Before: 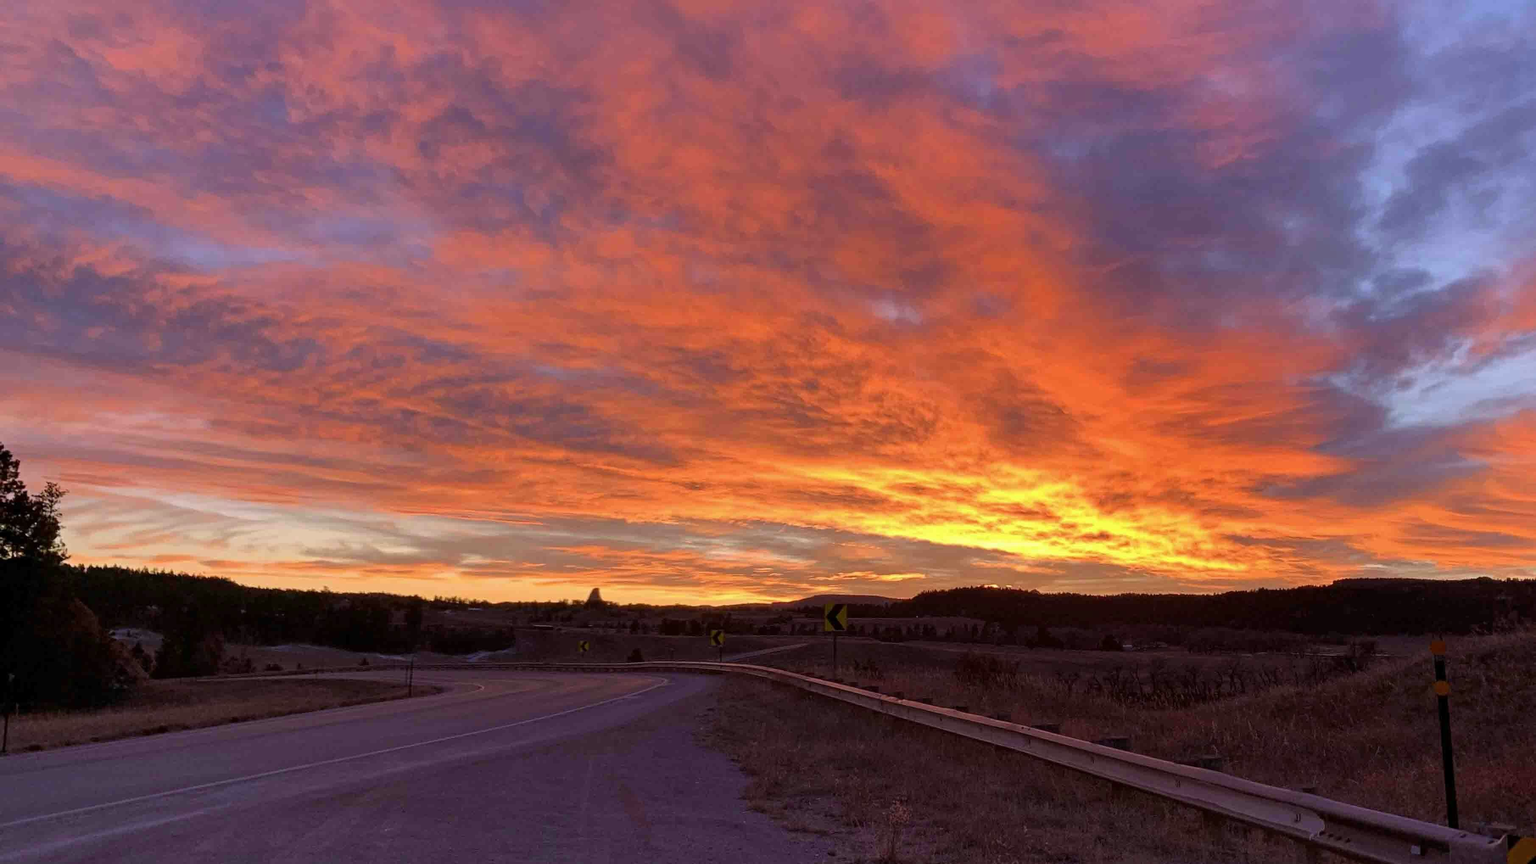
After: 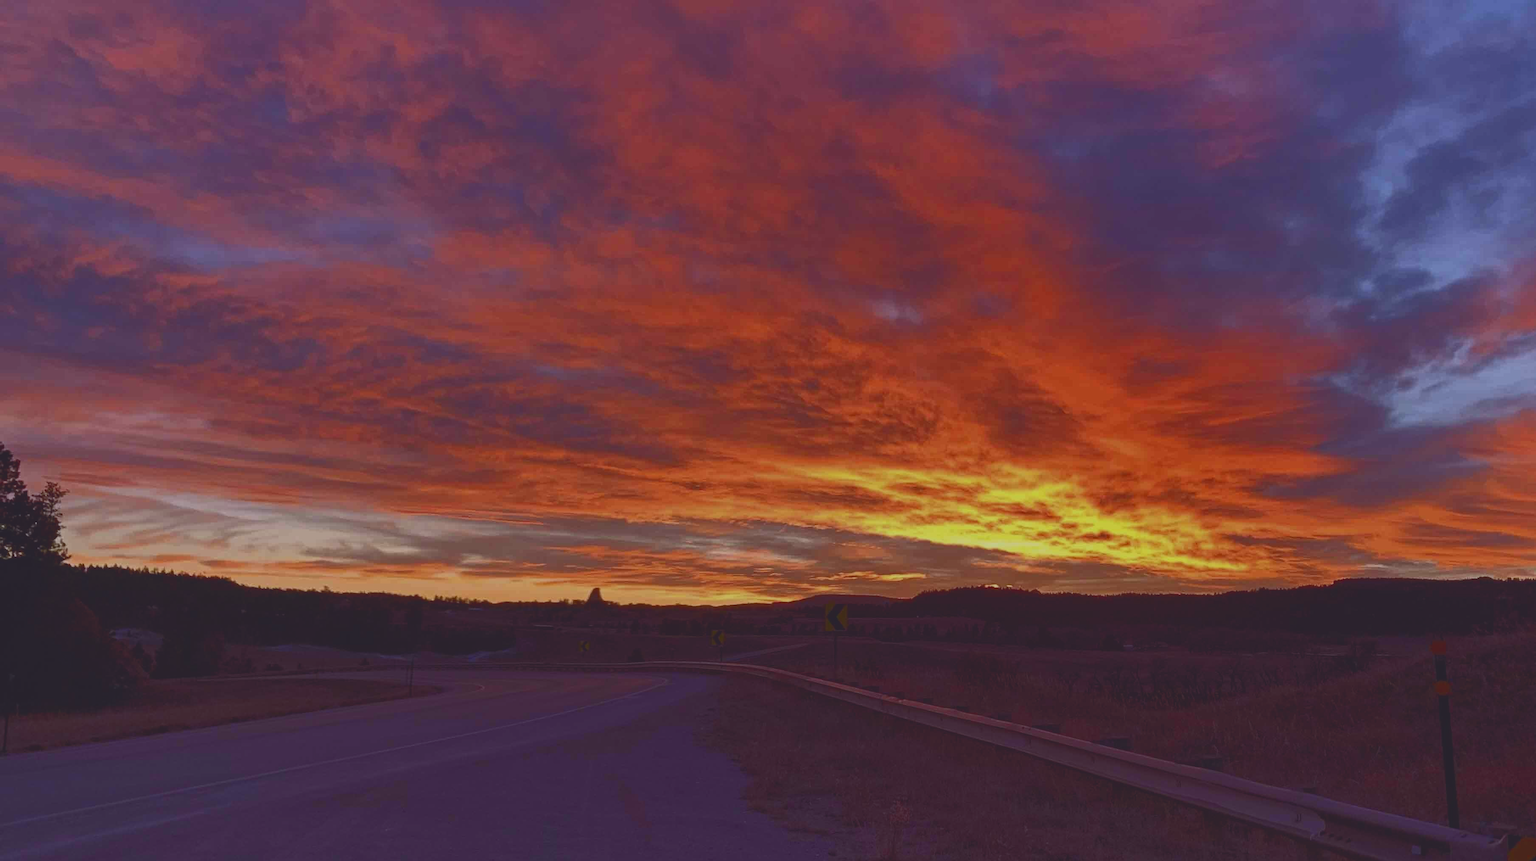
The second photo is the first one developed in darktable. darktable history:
exposure: exposure -0.582 EV, compensate highlight preservation false
color correction: highlights a* -6.69, highlights b* 0.49
tone curve: curves: ch0 [(0, 0.142) (0.384, 0.314) (0.752, 0.711) (0.991, 0.95)]; ch1 [(0.006, 0.129) (0.346, 0.384) (1, 1)]; ch2 [(0.003, 0.057) (0.261, 0.248) (1, 1)], color space Lab, independent channels
crop: top 0.05%, bottom 0.098%
